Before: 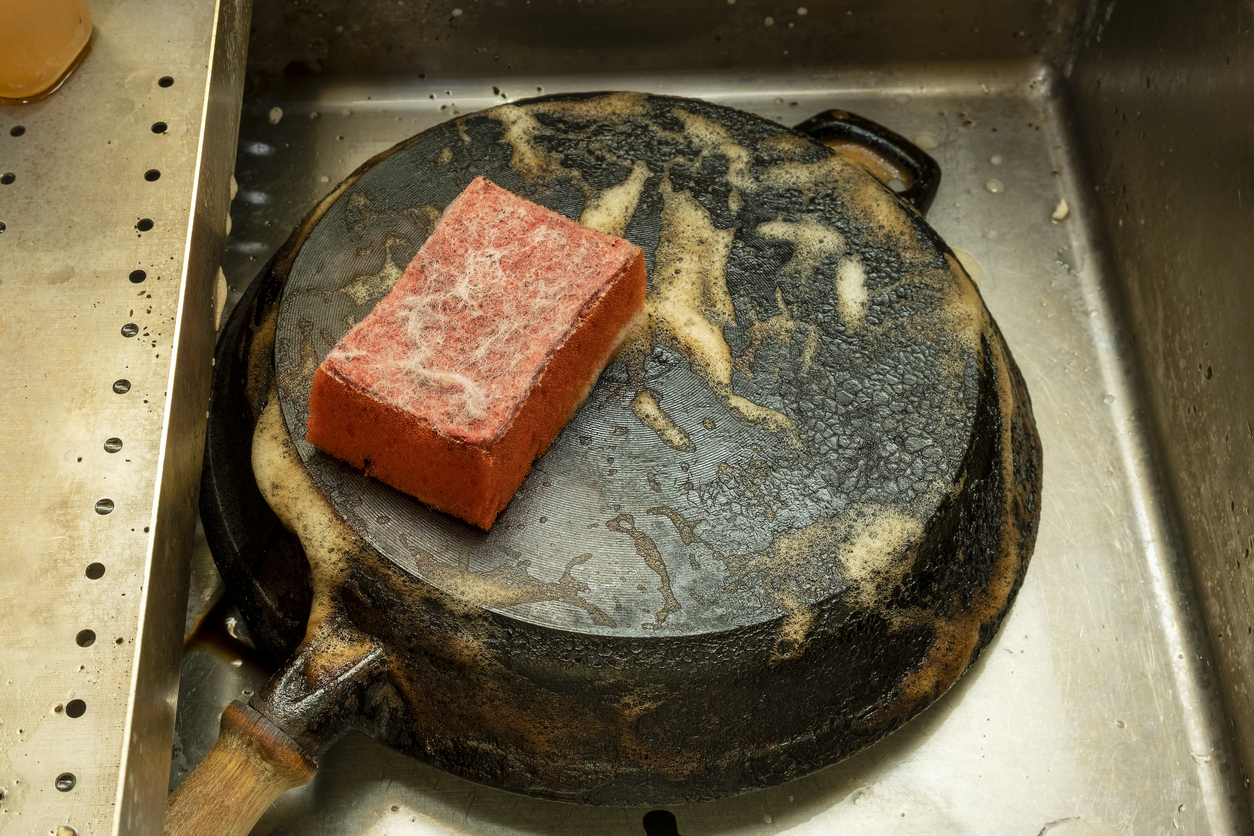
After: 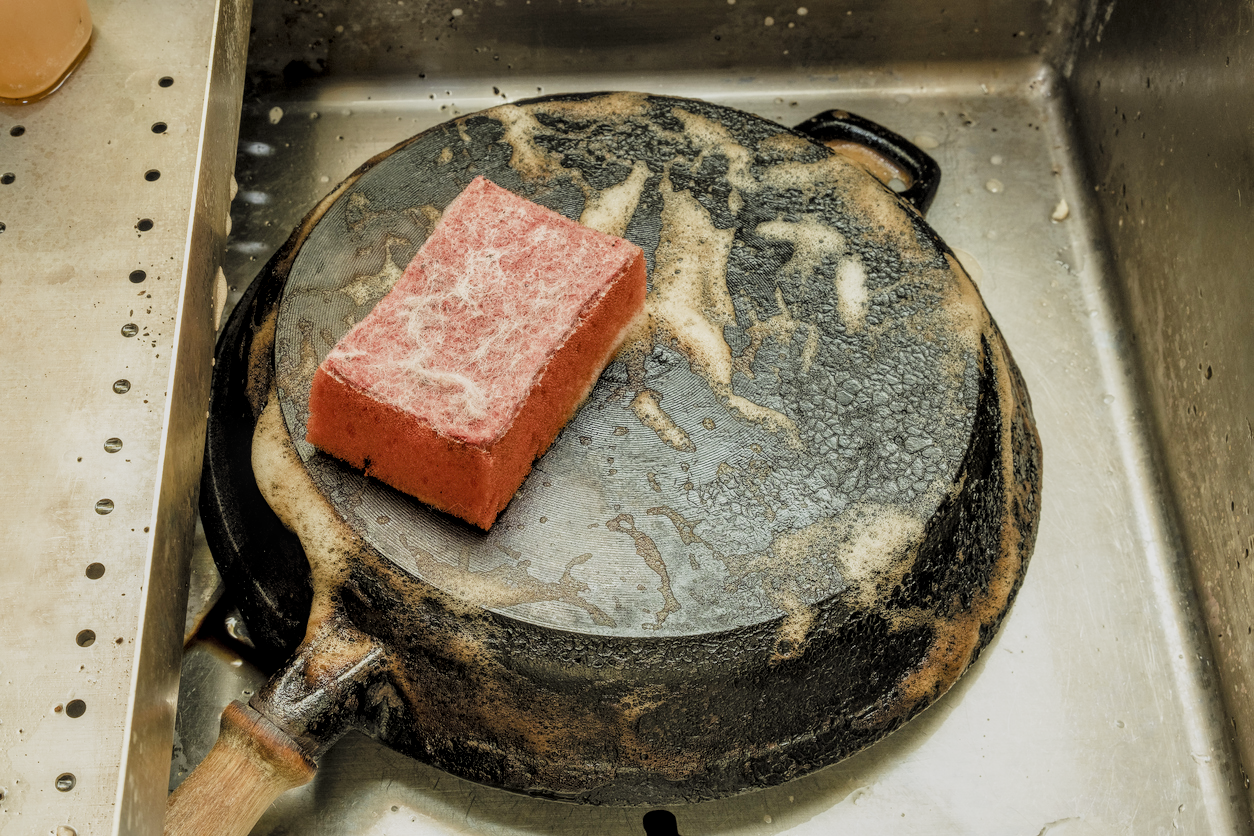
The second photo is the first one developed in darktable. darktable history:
filmic rgb: black relative exposure -6.58 EV, white relative exposure 4.75 EV, hardness 3.14, contrast 0.805, add noise in highlights 0.002, color science v3 (2019), use custom middle-gray values true, contrast in highlights soft
local contrast: on, module defaults
contrast brightness saturation: saturation -0.065
exposure: exposure 1 EV, compensate highlight preservation false
